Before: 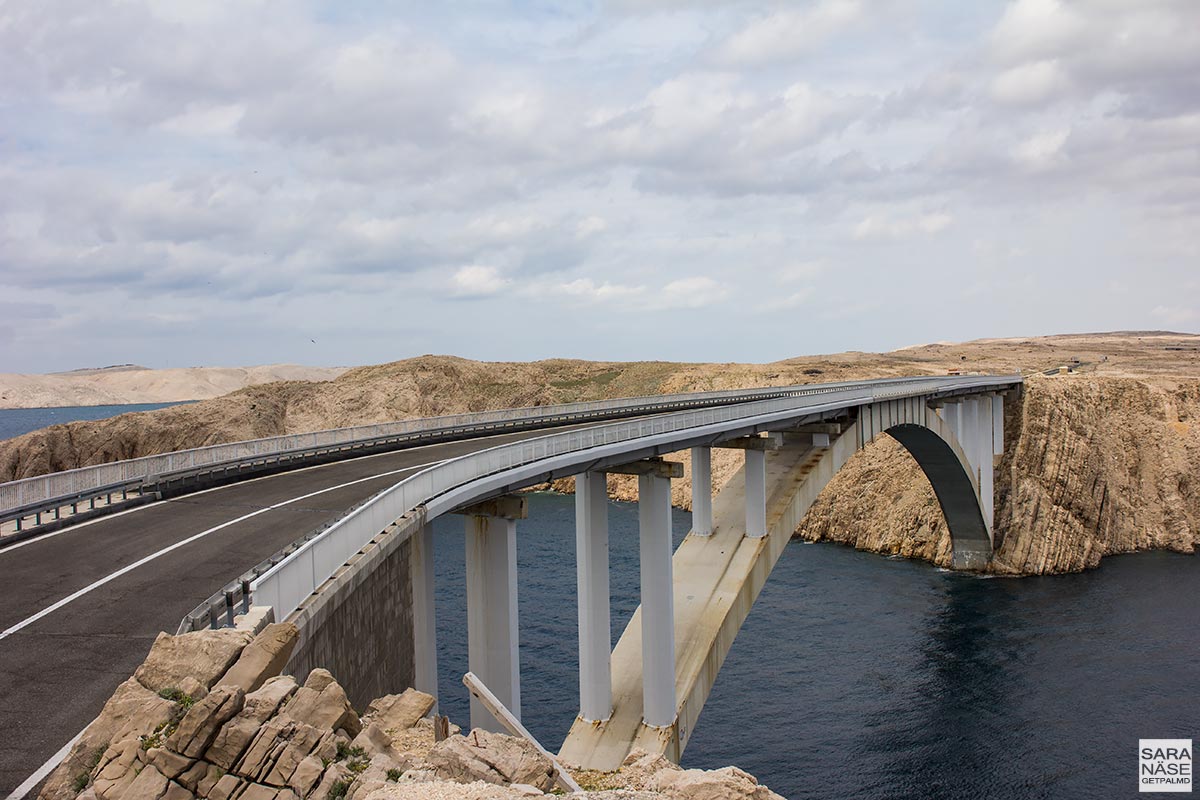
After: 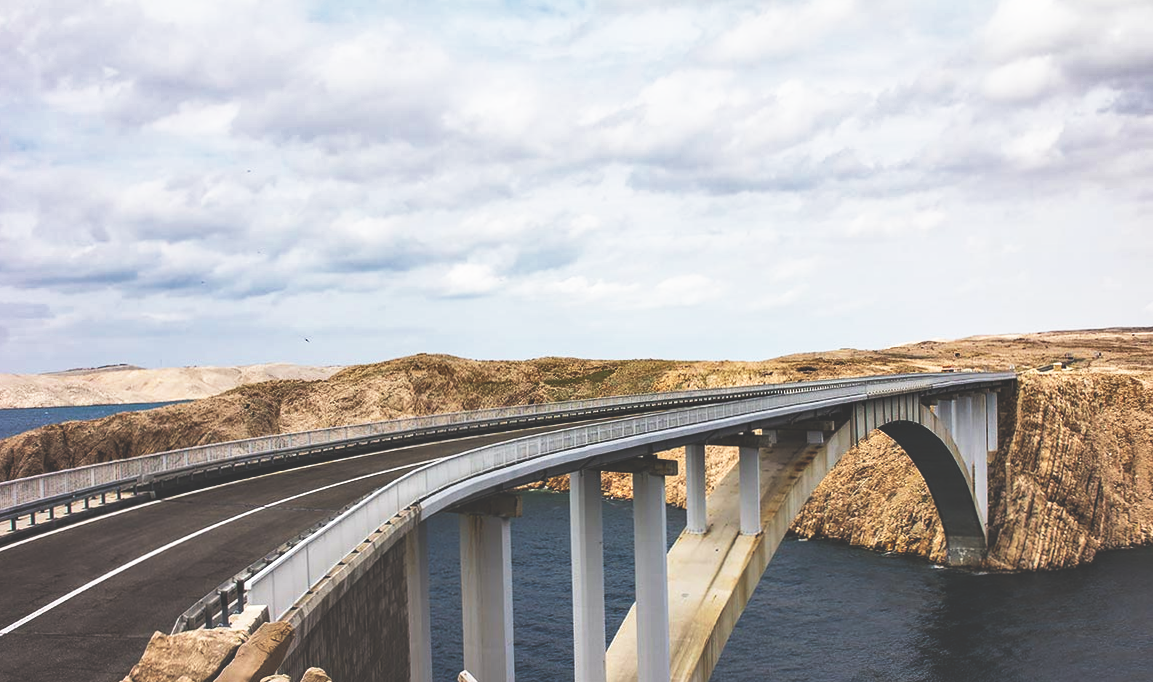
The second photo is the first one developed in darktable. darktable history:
local contrast: highlights 100%, shadows 100%, detail 120%, midtone range 0.2
base curve: curves: ch0 [(0, 0.036) (0.007, 0.037) (0.604, 0.887) (1, 1)], preserve colors none
crop and rotate: angle 0.2°, left 0.275%, right 3.127%, bottom 14.18%
shadows and highlights: soften with gaussian
